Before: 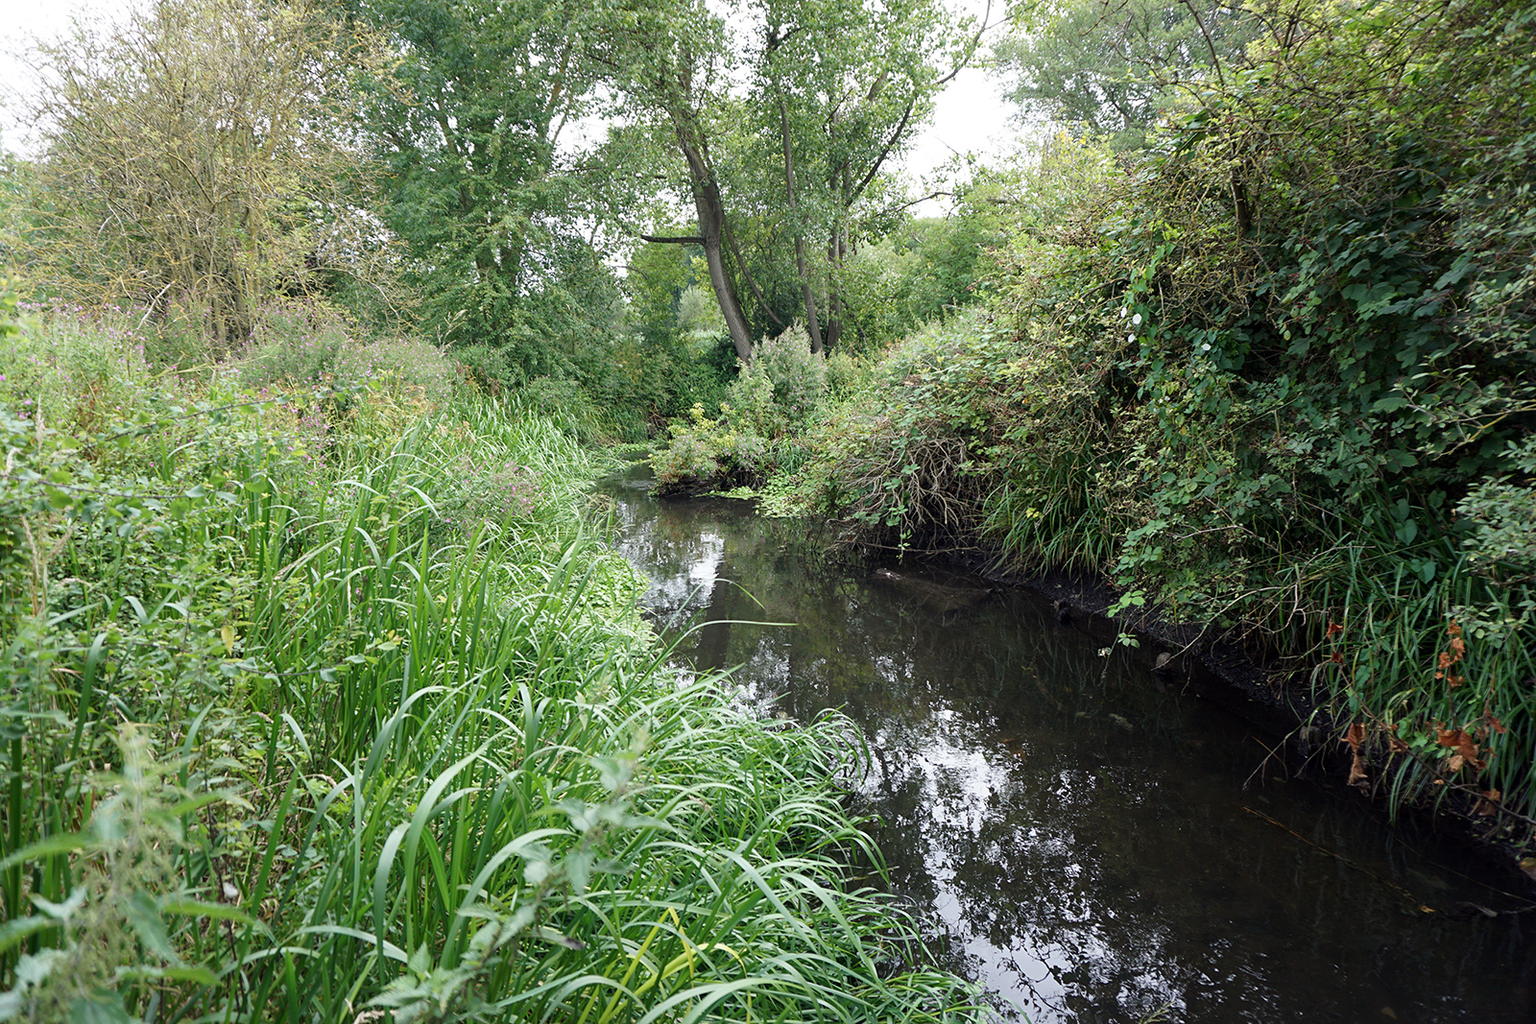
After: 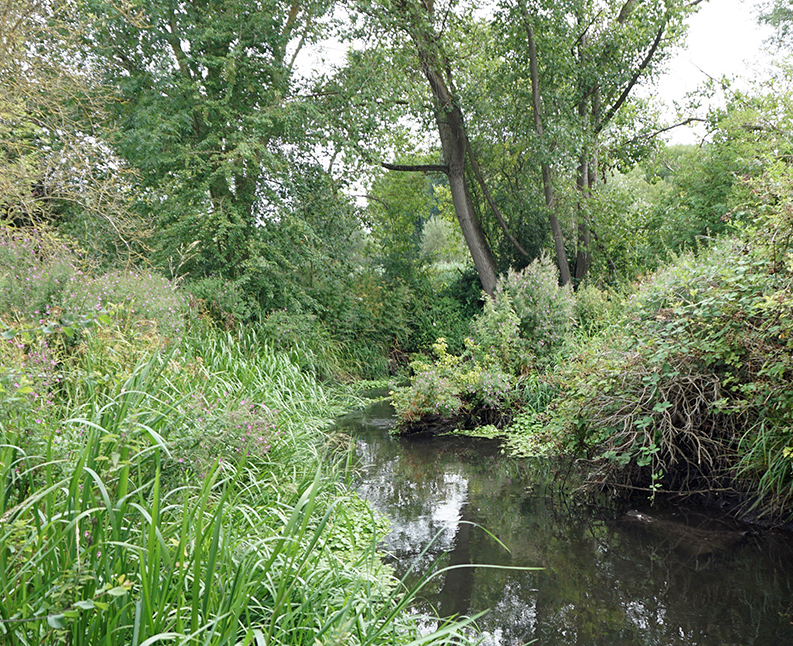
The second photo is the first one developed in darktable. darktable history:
crop: left 17.882%, top 7.743%, right 32.533%, bottom 31.64%
